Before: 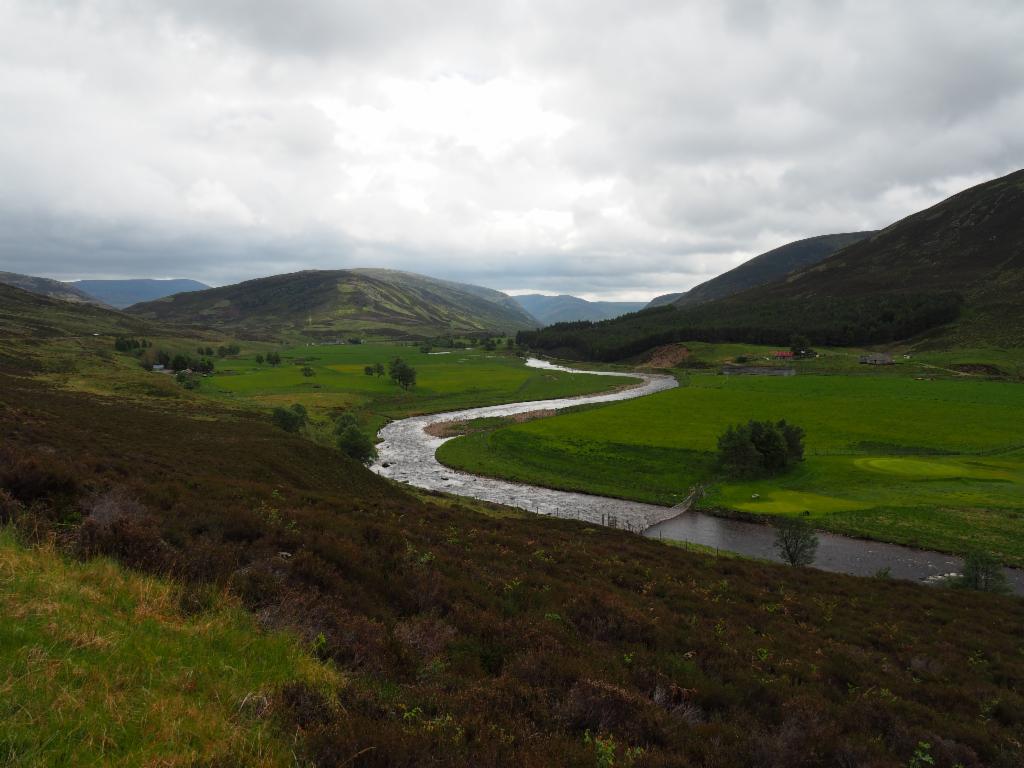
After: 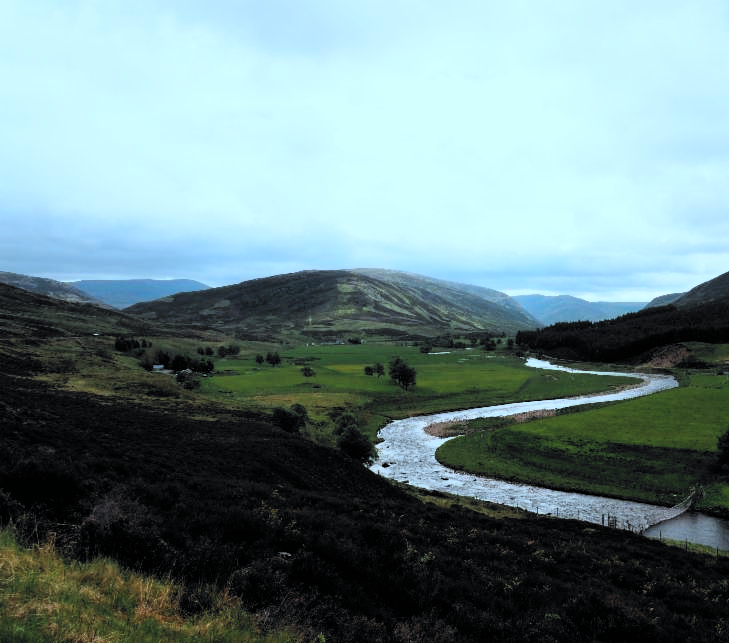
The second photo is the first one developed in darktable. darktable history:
crop: right 28.76%, bottom 16.17%
color correction: highlights a* -8.77, highlights b* -22.43
exposure: exposure 0.522 EV, compensate highlight preservation false
filmic rgb: black relative exposure -5.12 EV, white relative exposure 3.49 EV, hardness 3.17, contrast 1.404, highlights saturation mix -31.36%, color science v6 (2022)
